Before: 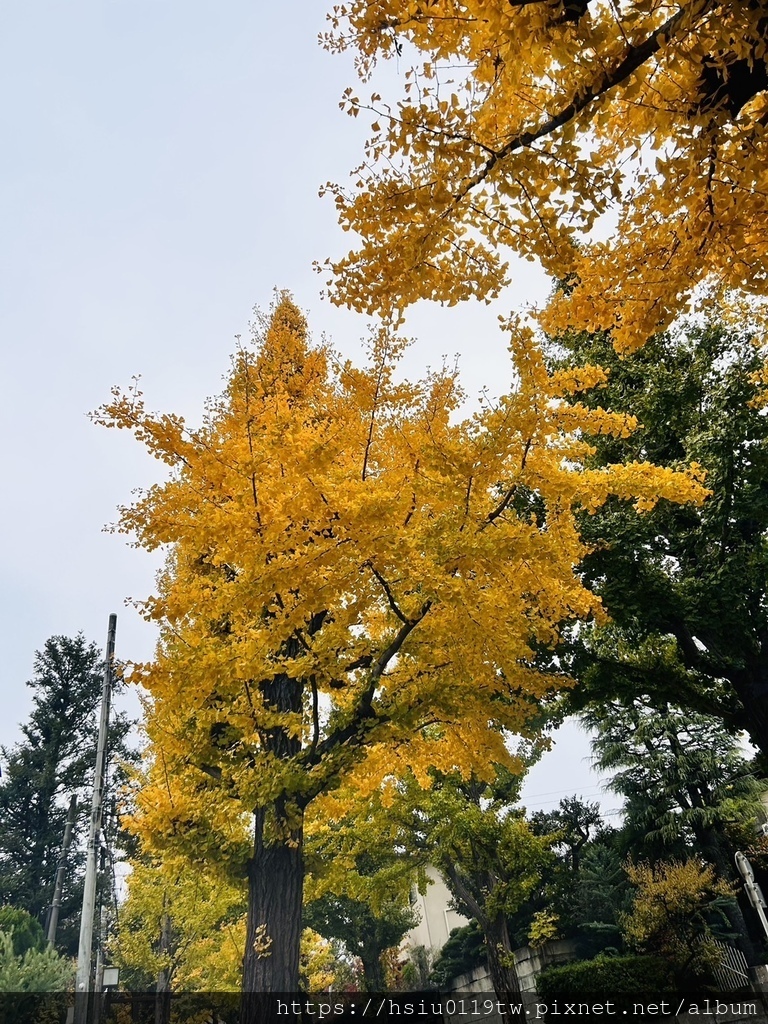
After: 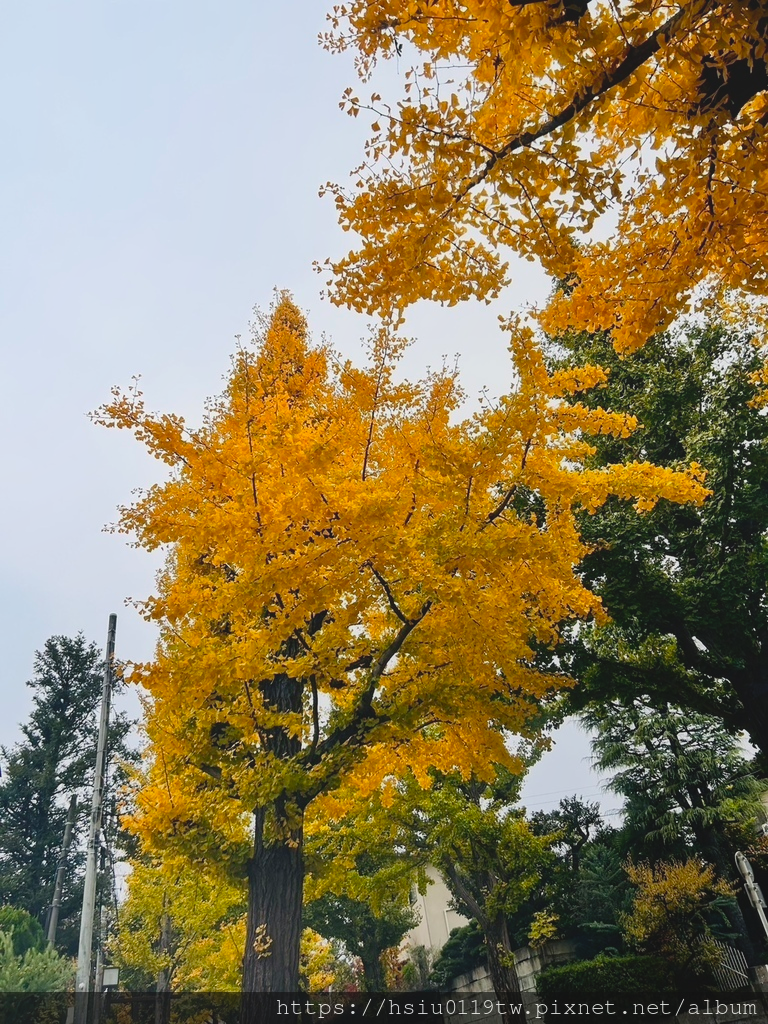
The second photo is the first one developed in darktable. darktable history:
local contrast: highlights 67%, shadows 67%, detail 84%, midtone range 0.318
